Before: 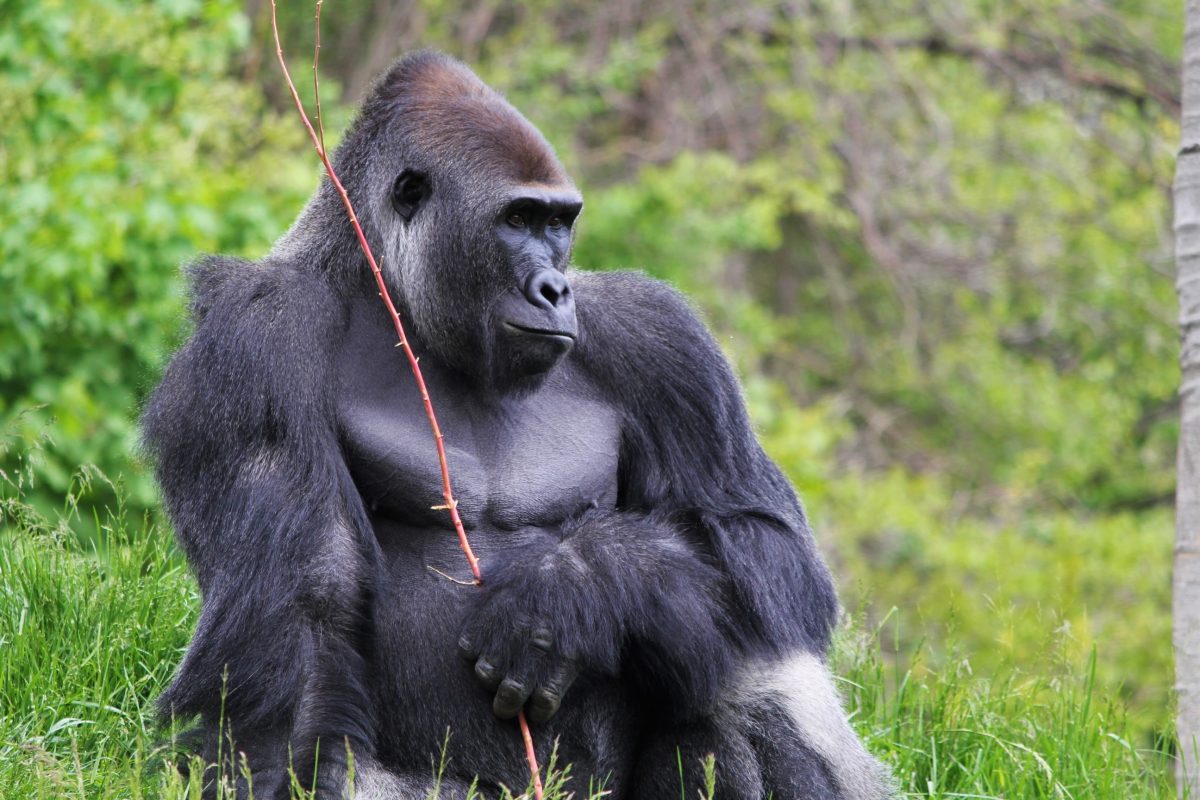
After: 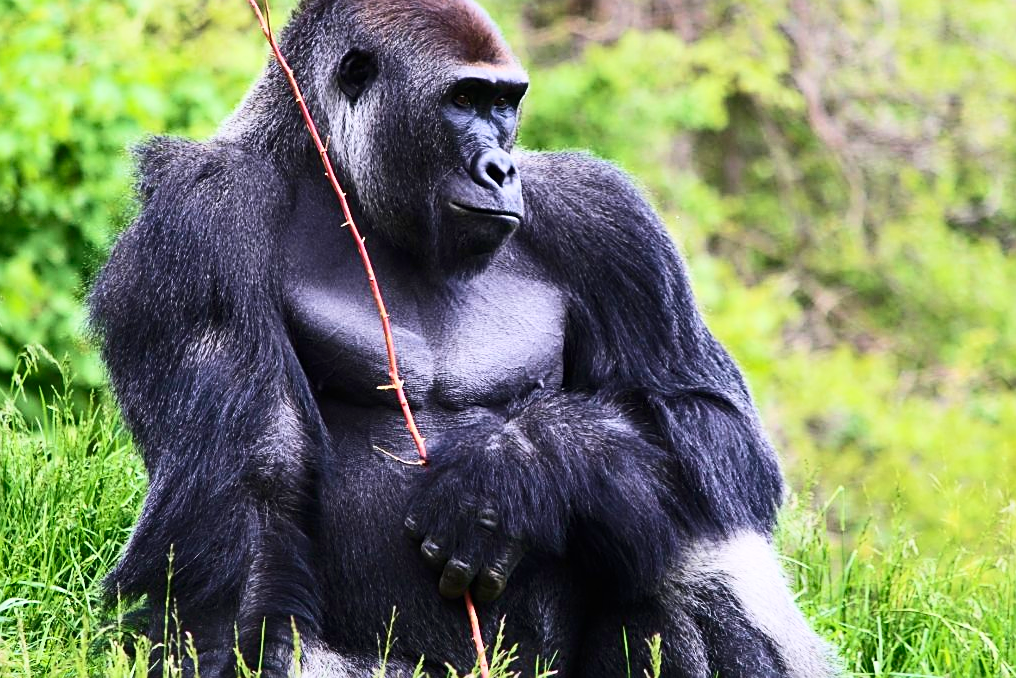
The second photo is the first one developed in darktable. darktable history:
crop and rotate: left 4.573%, top 15.173%, right 10.679%
velvia: on, module defaults
sharpen: on, module defaults
contrast brightness saturation: contrast 0.4, brightness 0.101, saturation 0.207
